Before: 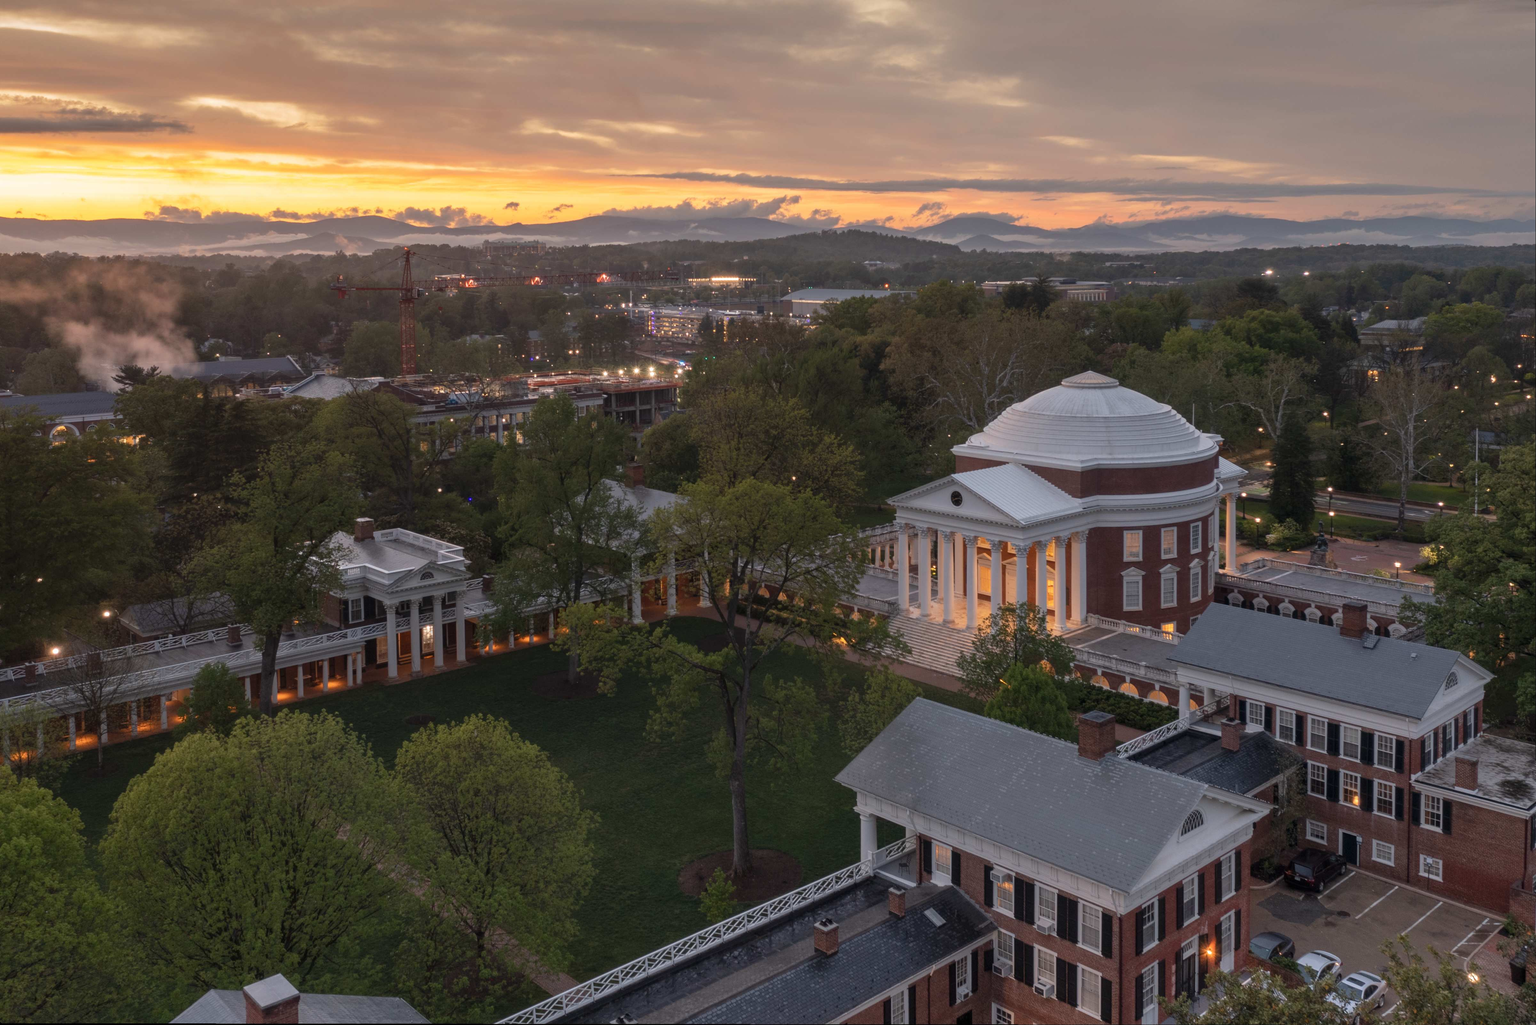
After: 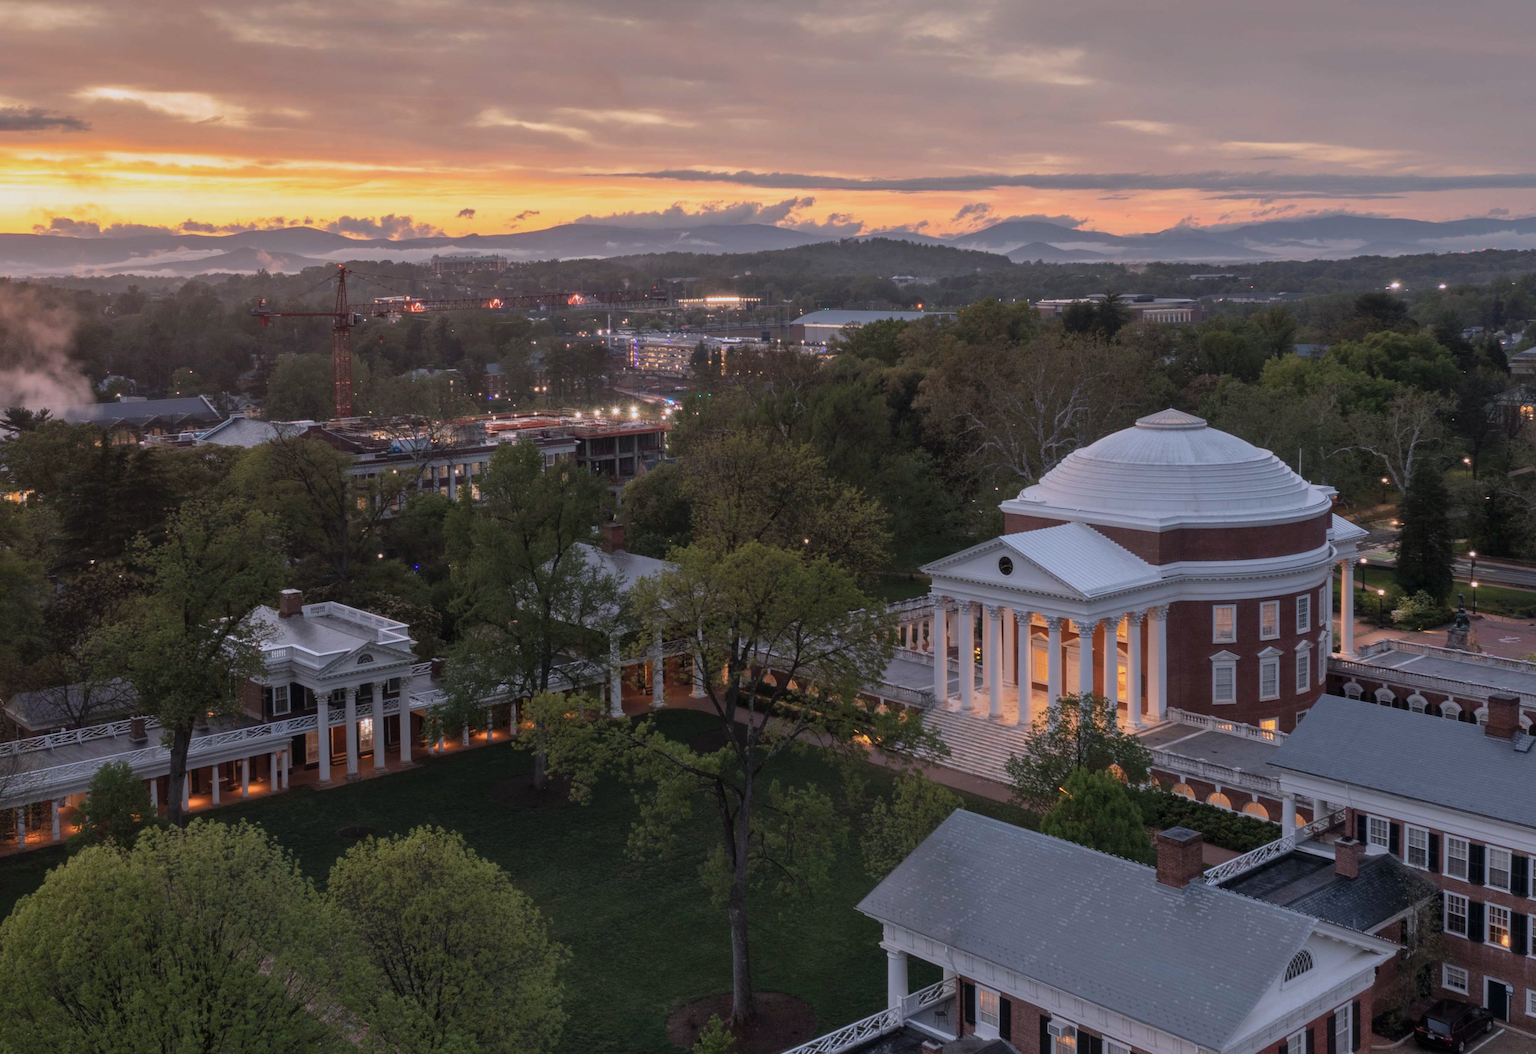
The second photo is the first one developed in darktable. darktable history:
filmic rgb: black relative exposure -11.35 EV, white relative exposure 3.22 EV, hardness 6.76, color science v6 (2022)
color correction: highlights a* -0.772, highlights b* -8.92
crop and rotate: left 7.196%, top 4.574%, right 10.605%, bottom 13.178%
rotate and perspective: lens shift (horizontal) -0.055, automatic cropping off
white balance: red 1.004, blue 1.024
shadows and highlights: shadows 10, white point adjustment 1, highlights -40
tone equalizer: -7 EV 0.18 EV, -6 EV 0.12 EV, -5 EV 0.08 EV, -4 EV 0.04 EV, -2 EV -0.02 EV, -1 EV -0.04 EV, +0 EV -0.06 EV, luminance estimator HSV value / RGB max
